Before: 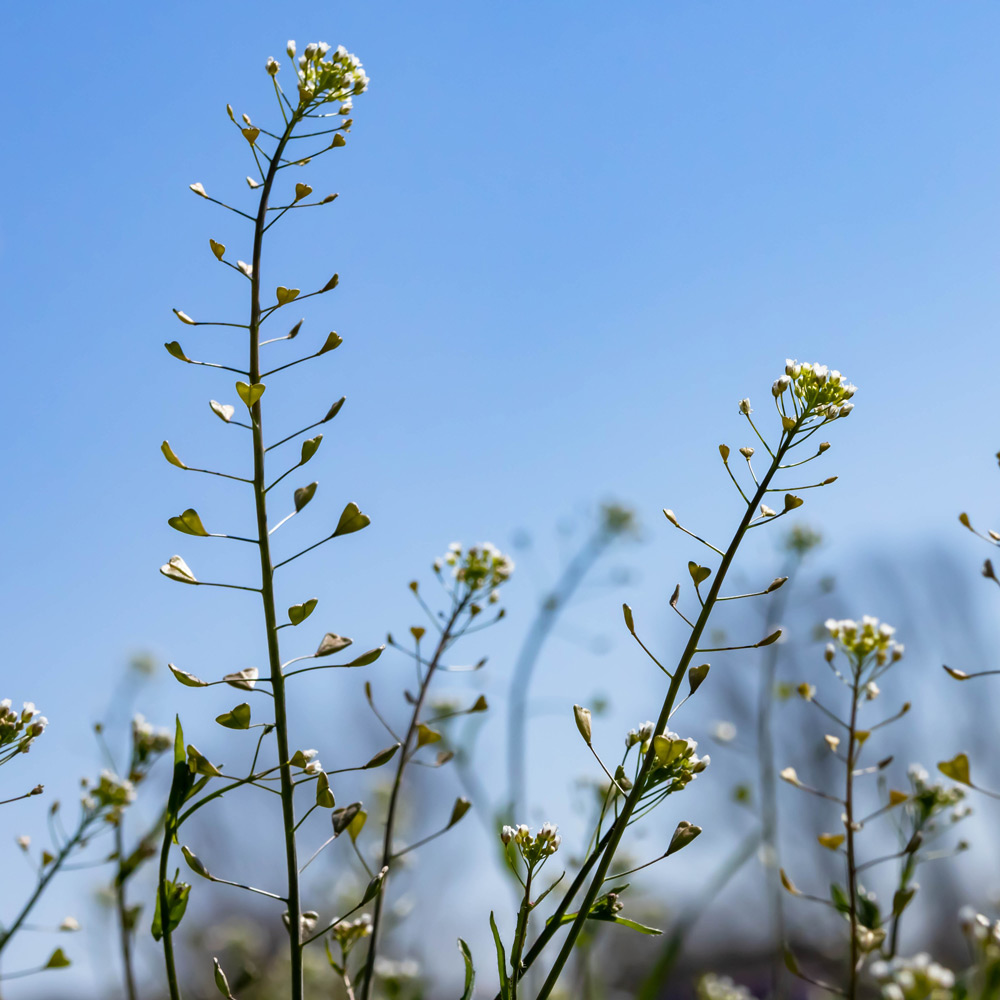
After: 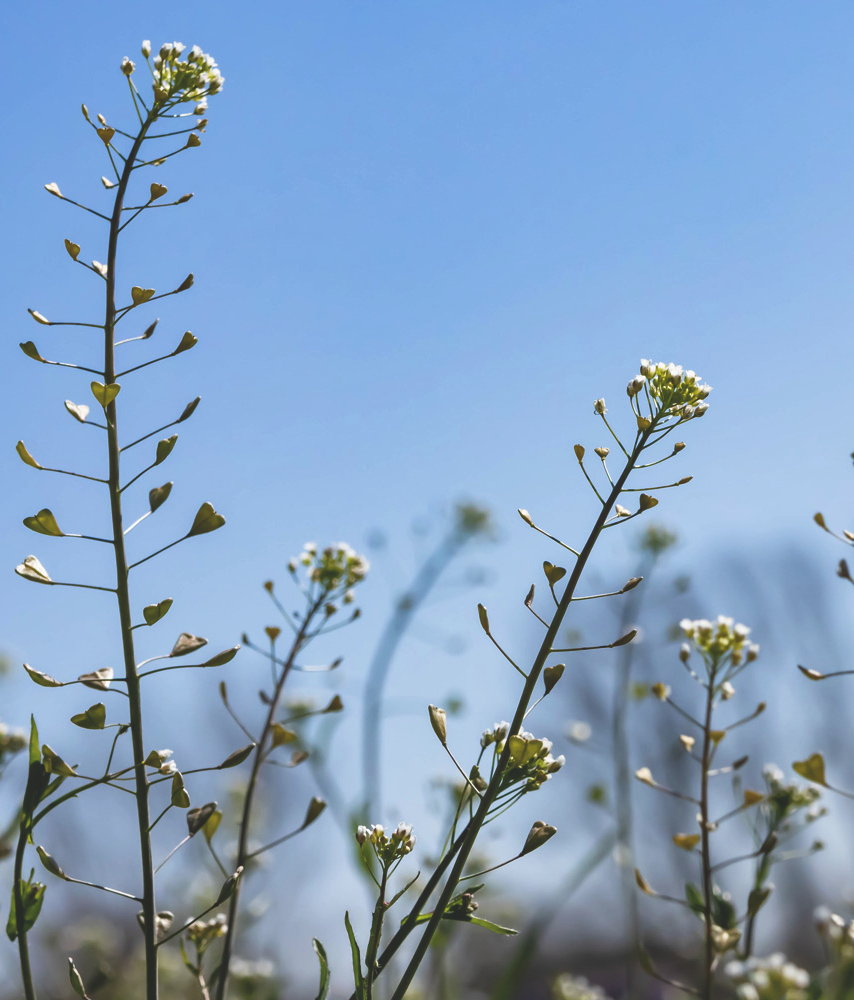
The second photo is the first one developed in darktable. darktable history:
crop and rotate: left 14.584%
local contrast: mode bilateral grid, contrast 20, coarseness 50, detail 120%, midtone range 0.2
exposure: black level correction -0.025, exposure -0.117 EV, compensate highlight preservation false
